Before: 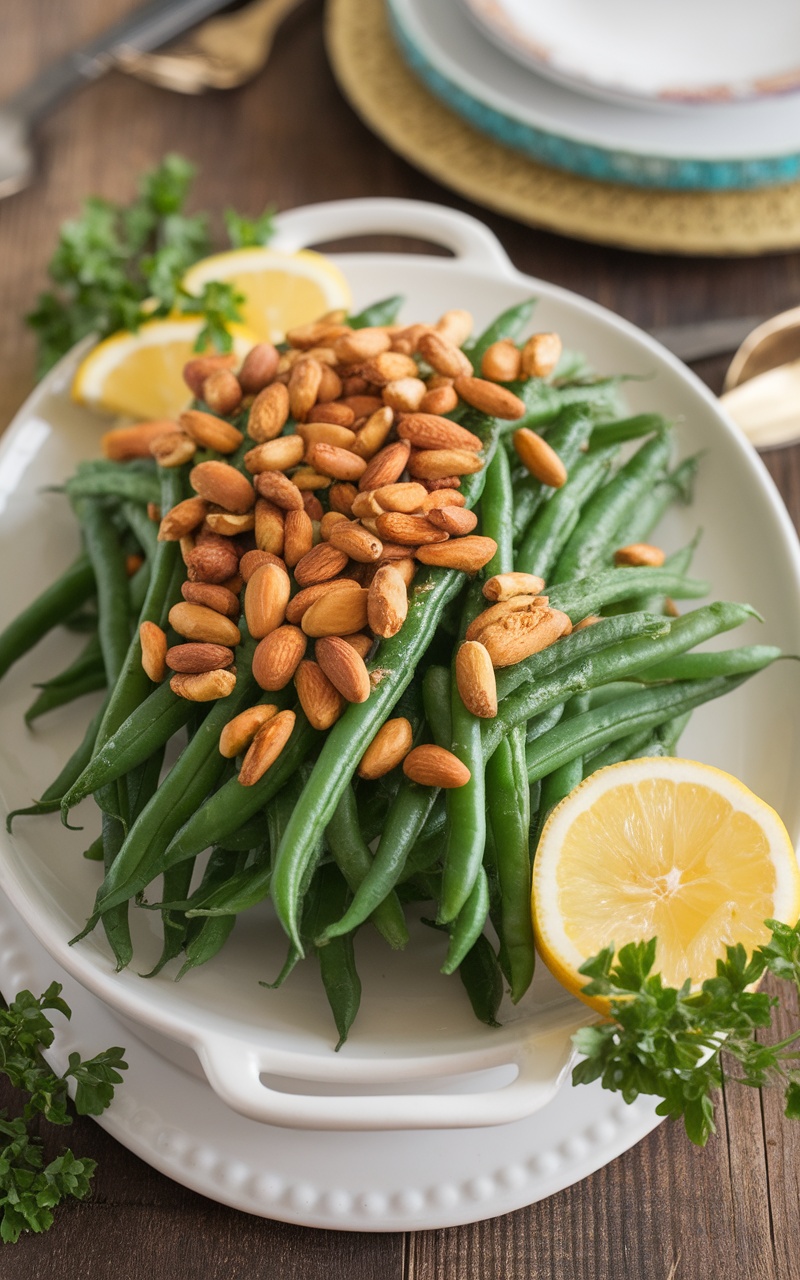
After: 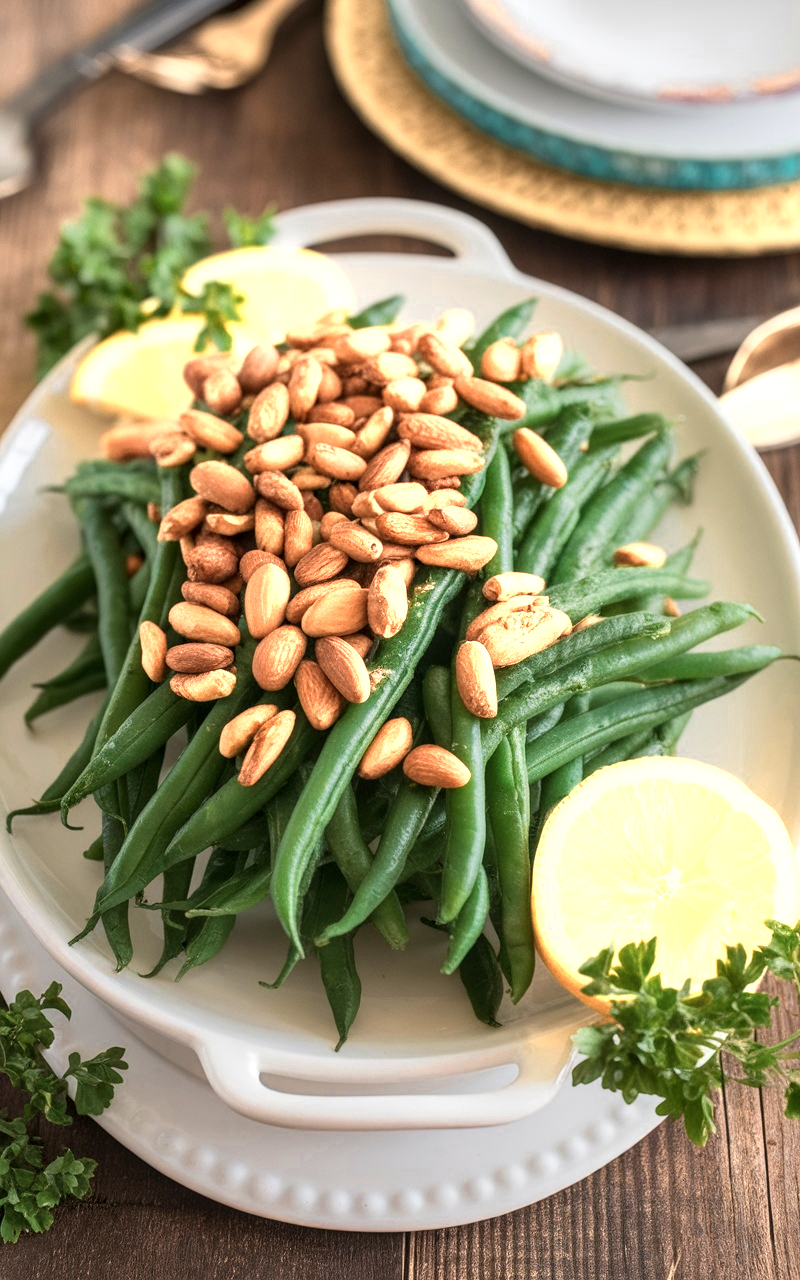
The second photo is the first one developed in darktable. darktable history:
contrast brightness saturation: contrast 0.096, brightness 0.037, saturation 0.093
color zones: curves: ch0 [(0.018, 0.548) (0.224, 0.64) (0.425, 0.447) (0.675, 0.575) (0.732, 0.579)]; ch1 [(0.066, 0.487) (0.25, 0.5) (0.404, 0.43) (0.75, 0.421) (0.956, 0.421)]; ch2 [(0.044, 0.561) (0.215, 0.465) (0.399, 0.544) (0.465, 0.548) (0.614, 0.447) (0.724, 0.43) (0.882, 0.623) (0.956, 0.632)], mix 25.81%
local contrast: on, module defaults
velvia: on, module defaults
